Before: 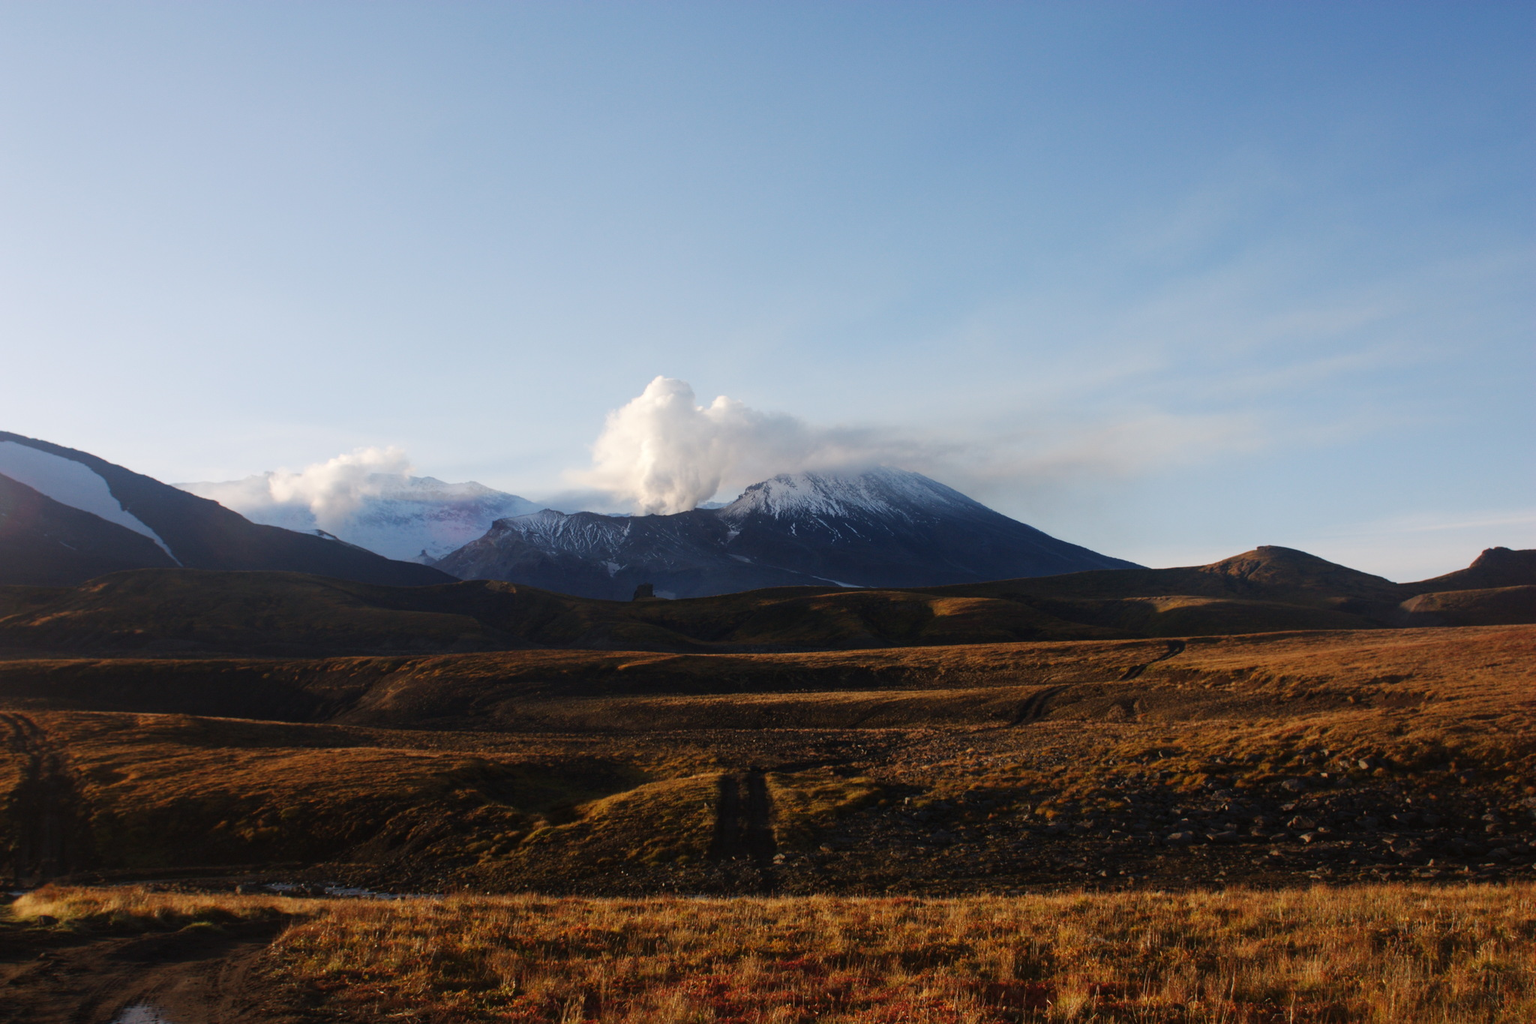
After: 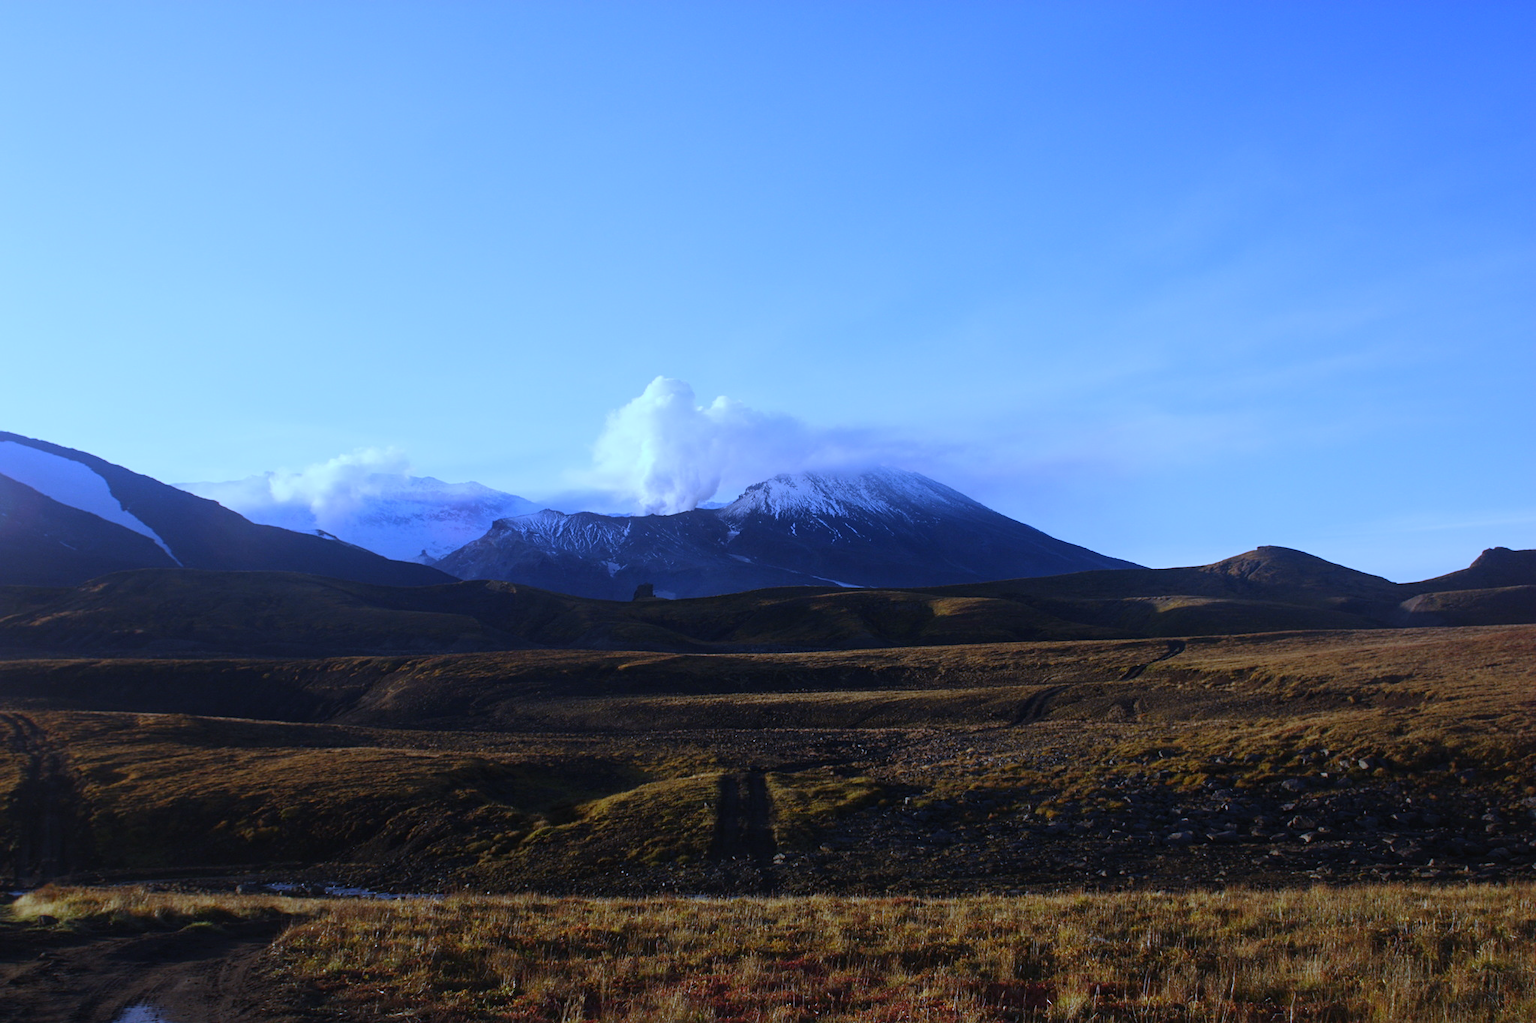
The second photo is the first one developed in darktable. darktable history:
sharpen: amount 0.2
white balance: red 0.766, blue 1.537
